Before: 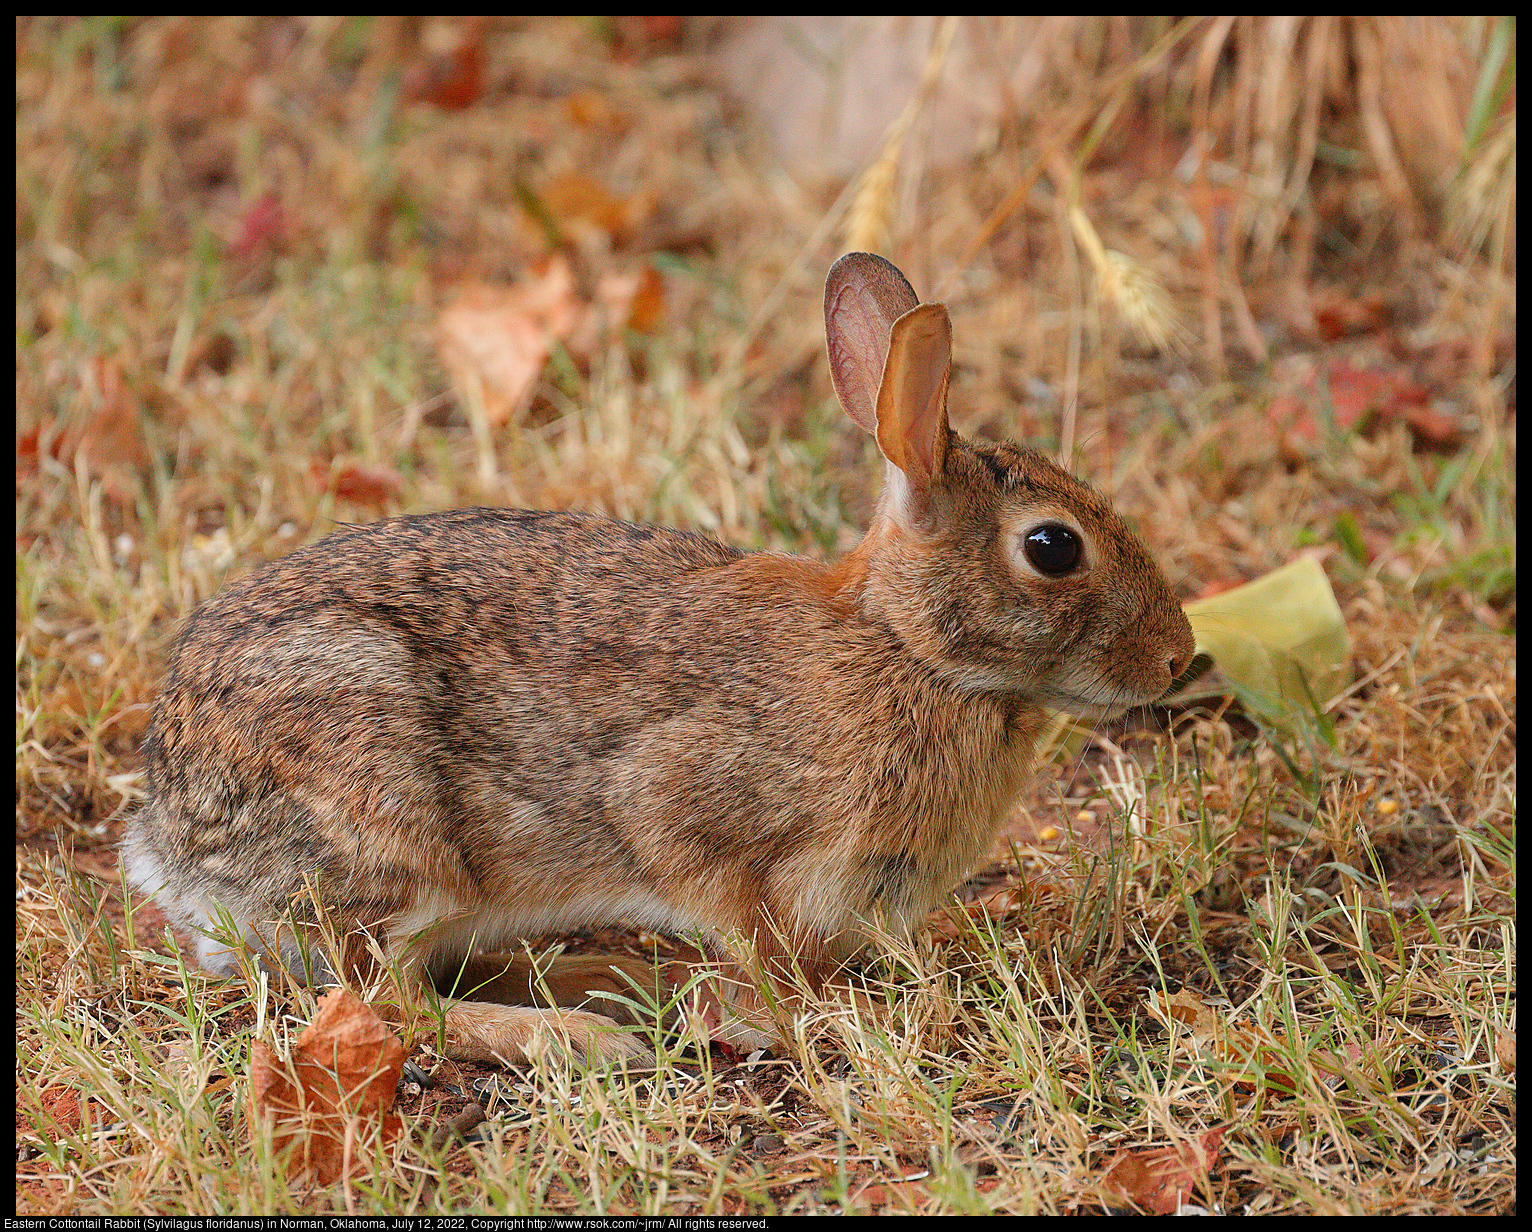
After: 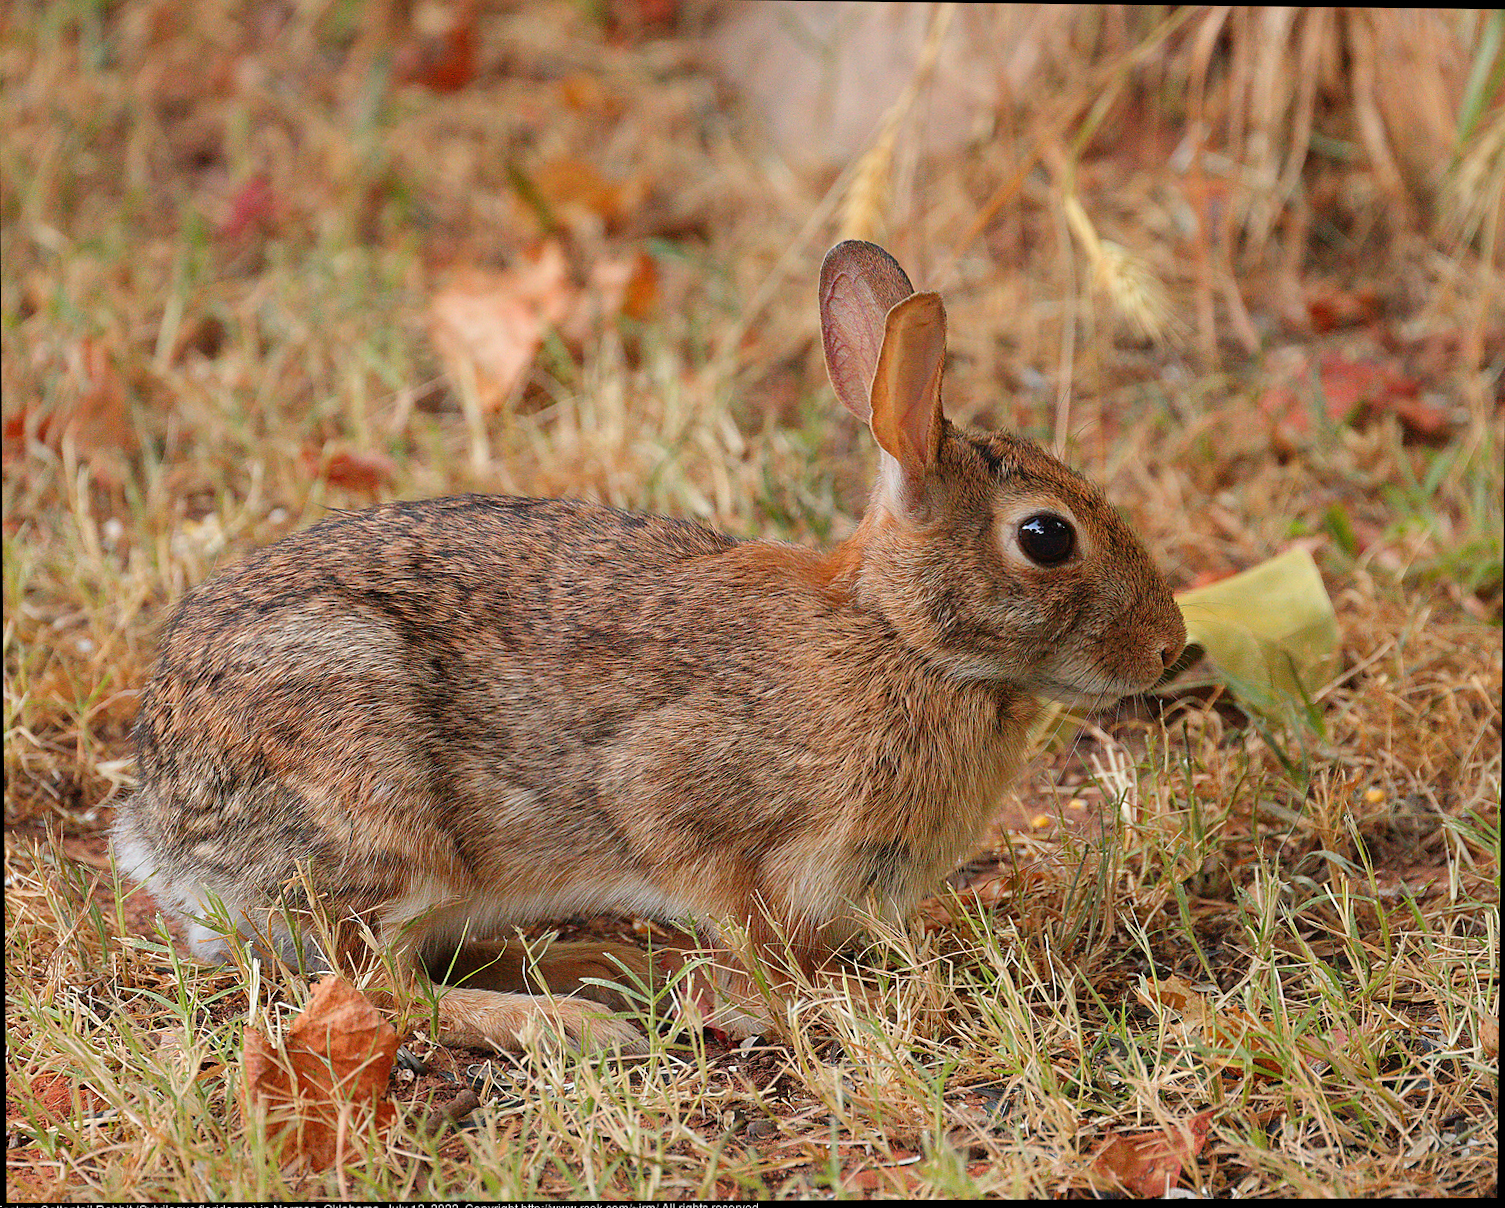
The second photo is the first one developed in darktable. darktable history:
grain: coarseness 0.81 ISO, strength 1.34%, mid-tones bias 0%
rotate and perspective: rotation 0.174°, lens shift (vertical) 0.013, lens shift (horizontal) 0.019, shear 0.001, automatic cropping original format, crop left 0.007, crop right 0.991, crop top 0.016, crop bottom 0.997
crop: left 0.434%, top 0.485%, right 0.244%, bottom 0.386%
